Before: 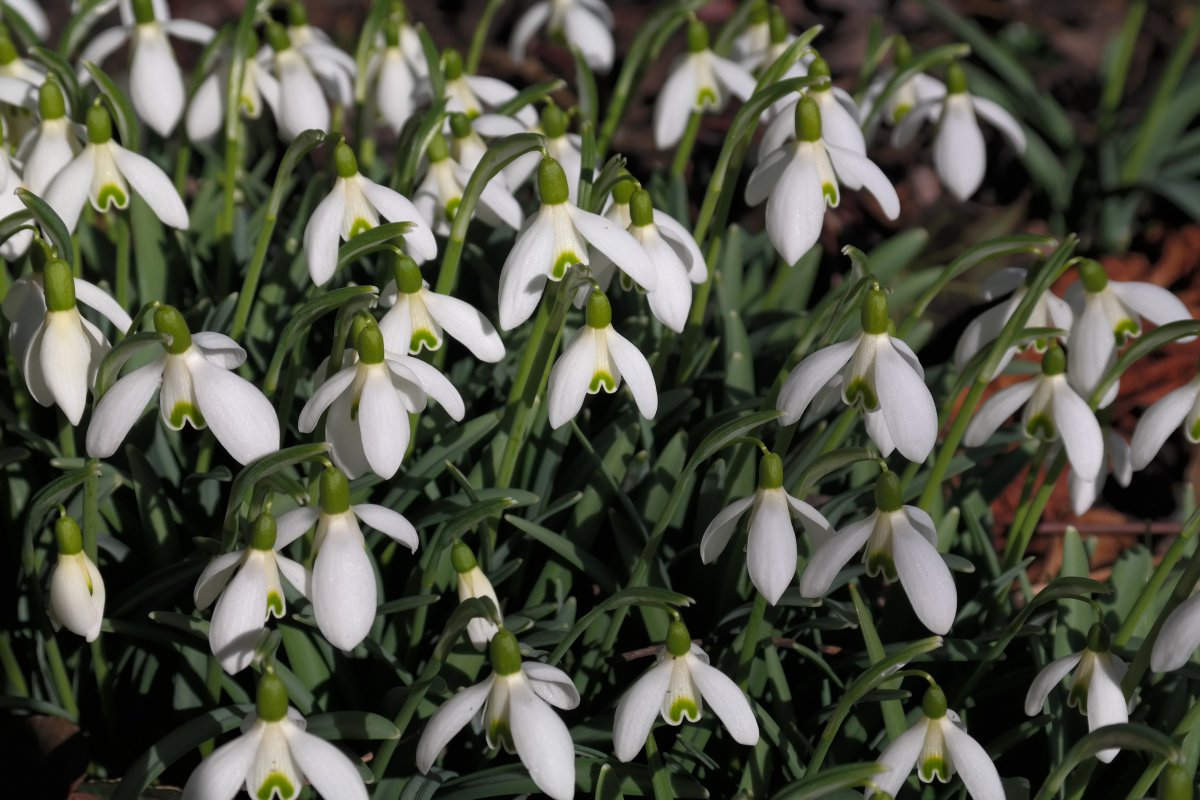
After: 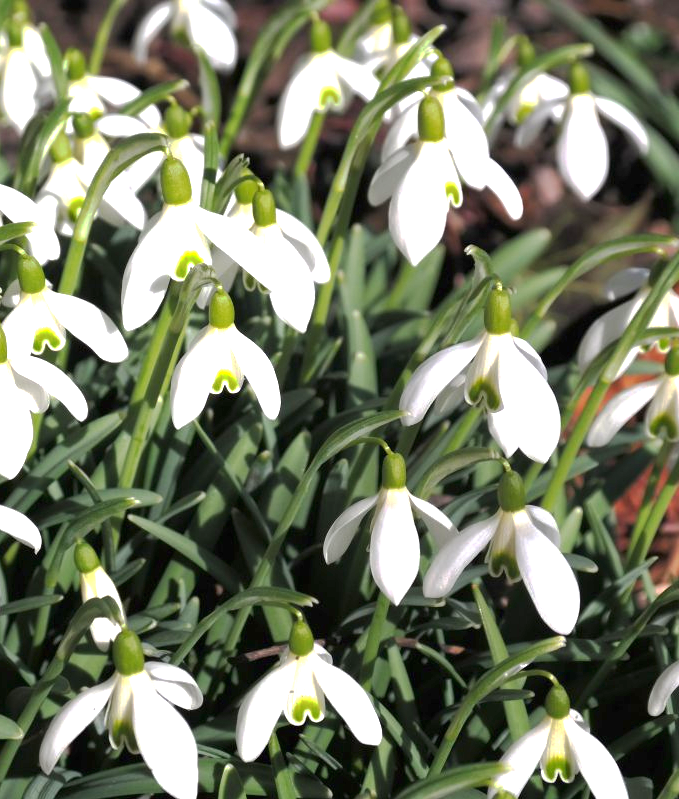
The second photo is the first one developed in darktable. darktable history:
tone curve: curves: ch0 [(0, 0) (0.003, 0.003) (0.011, 0.011) (0.025, 0.025) (0.044, 0.044) (0.069, 0.068) (0.1, 0.098) (0.136, 0.134) (0.177, 0.175) (0.224, 0.221) (0.277, 0.273) (0.335, 0.33) (0.399, 0.393) (0.468, 0.461) (0.543, 0.534) (0.623, 0.614) (0.709, 0.69) (0.801, 0.752) (0.898, 0.835) (1, 1)], preserve colors none
crop: left 31.458%, top 0%, right 11.876%
exposure: black level correction 0, exposure 1.675 EV, compensate exposure bias true, compensate highlight preservation false
